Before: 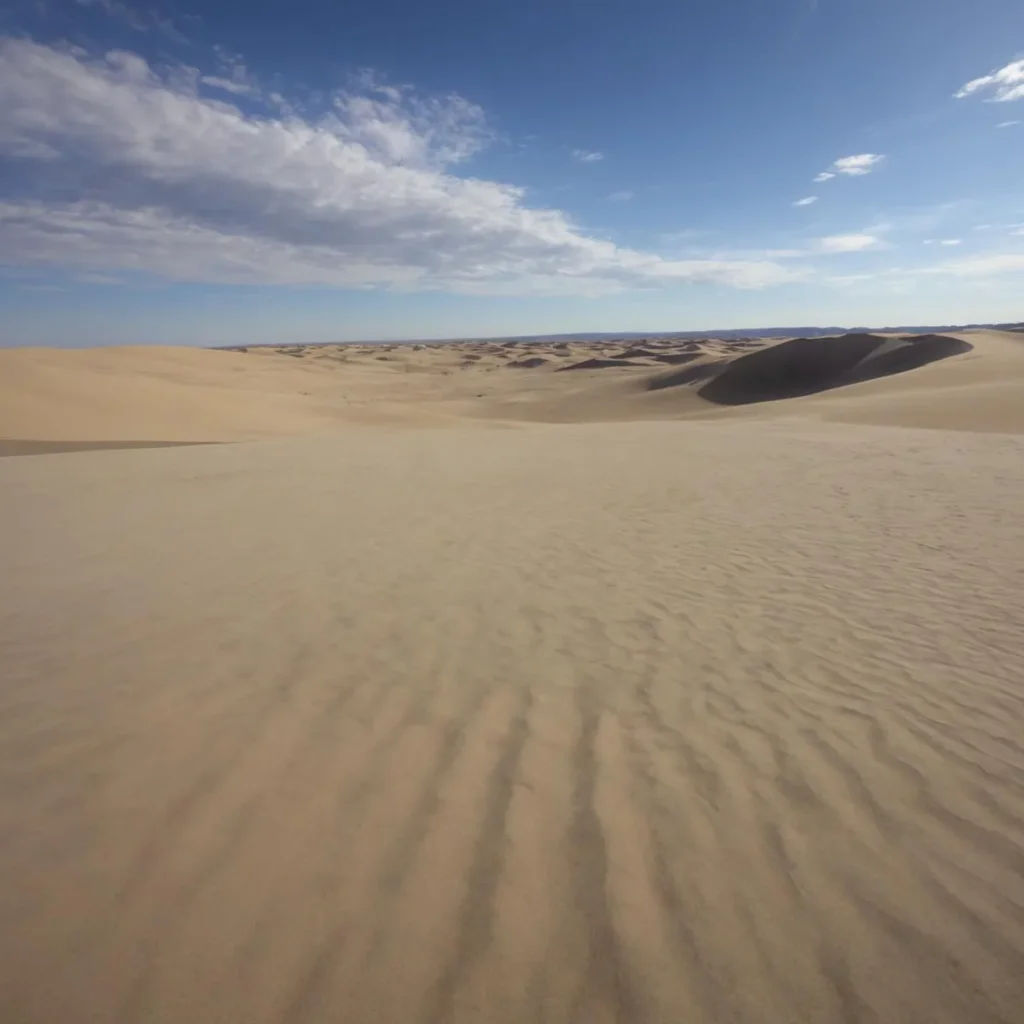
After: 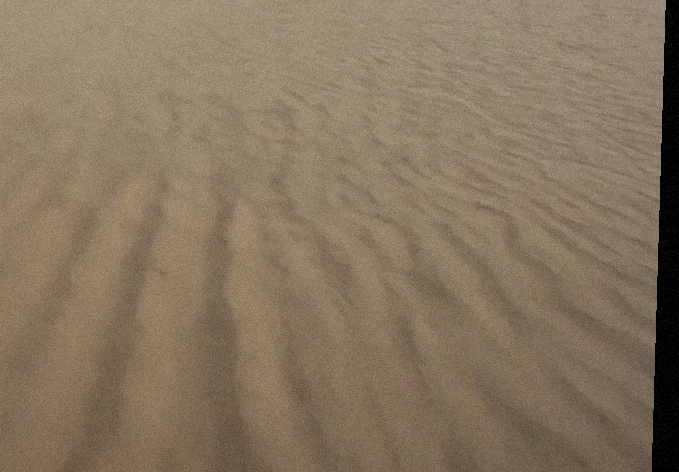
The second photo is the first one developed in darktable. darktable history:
exposure: exposure -0.21 EV, compensate highlight preservation false
rotate and perspective: rotation 1.72°, automatic cropping off
crop and rotate: left 35.509%, top 50.238%, bottom 4.934%
grain: mid-tones bias 0%
